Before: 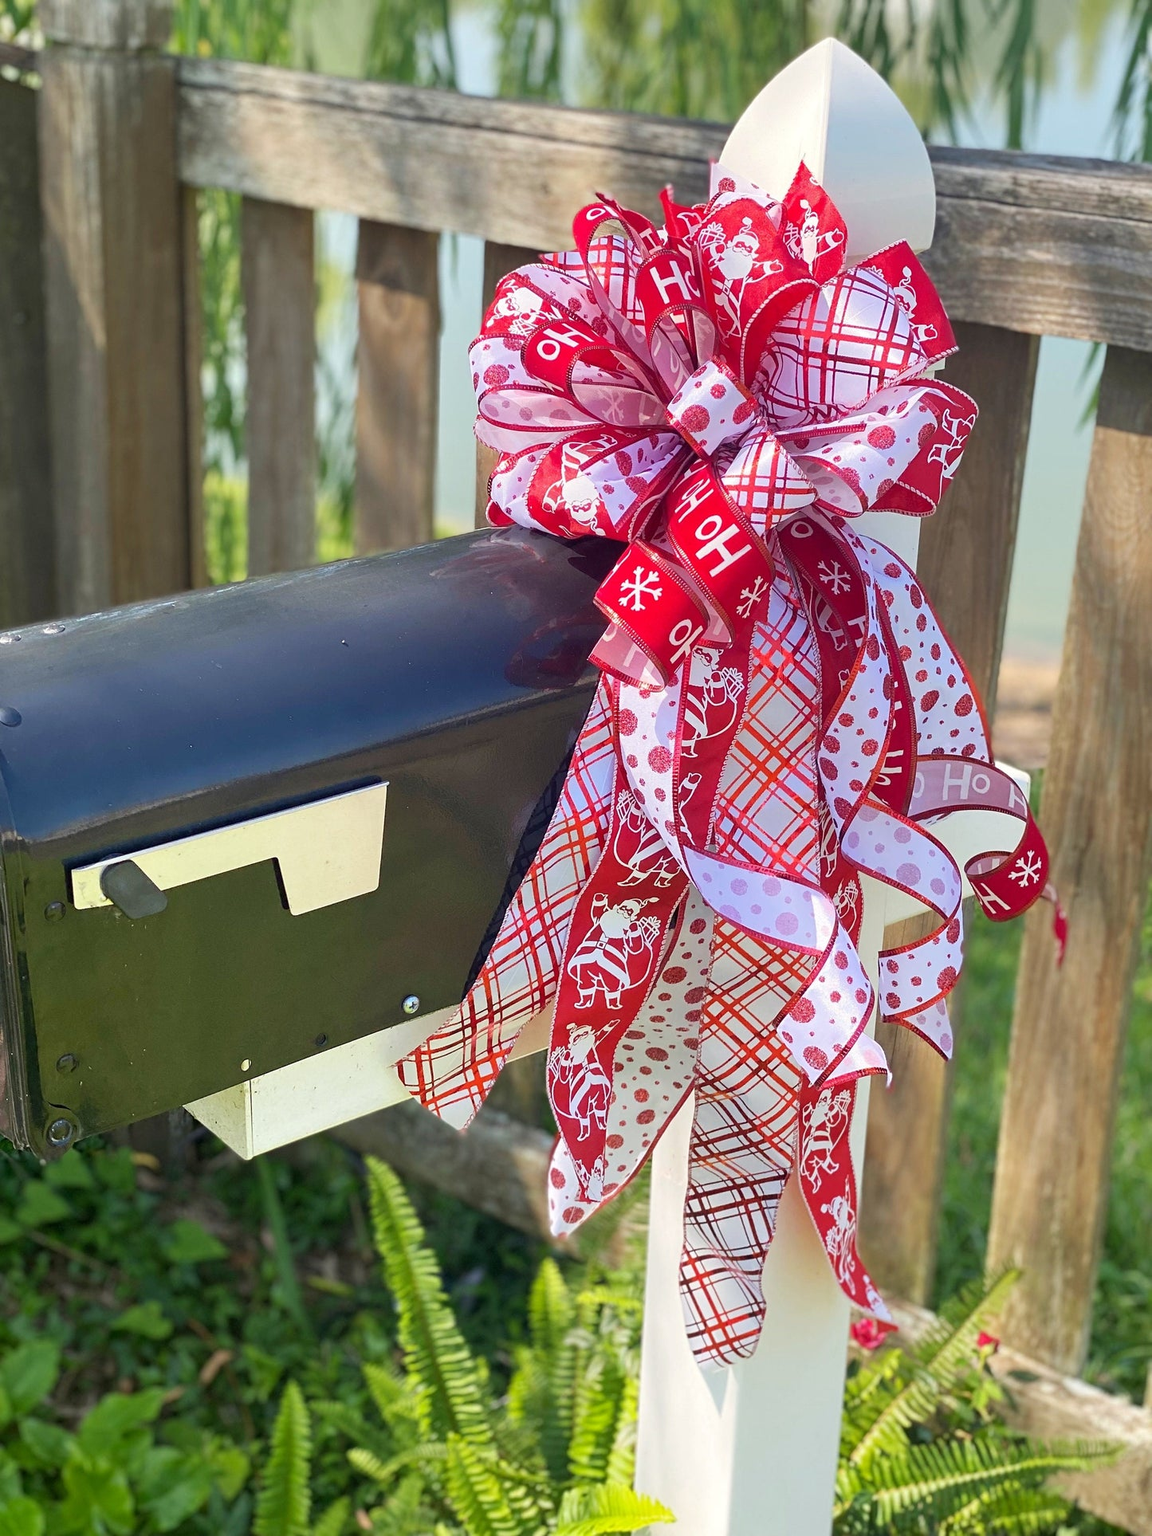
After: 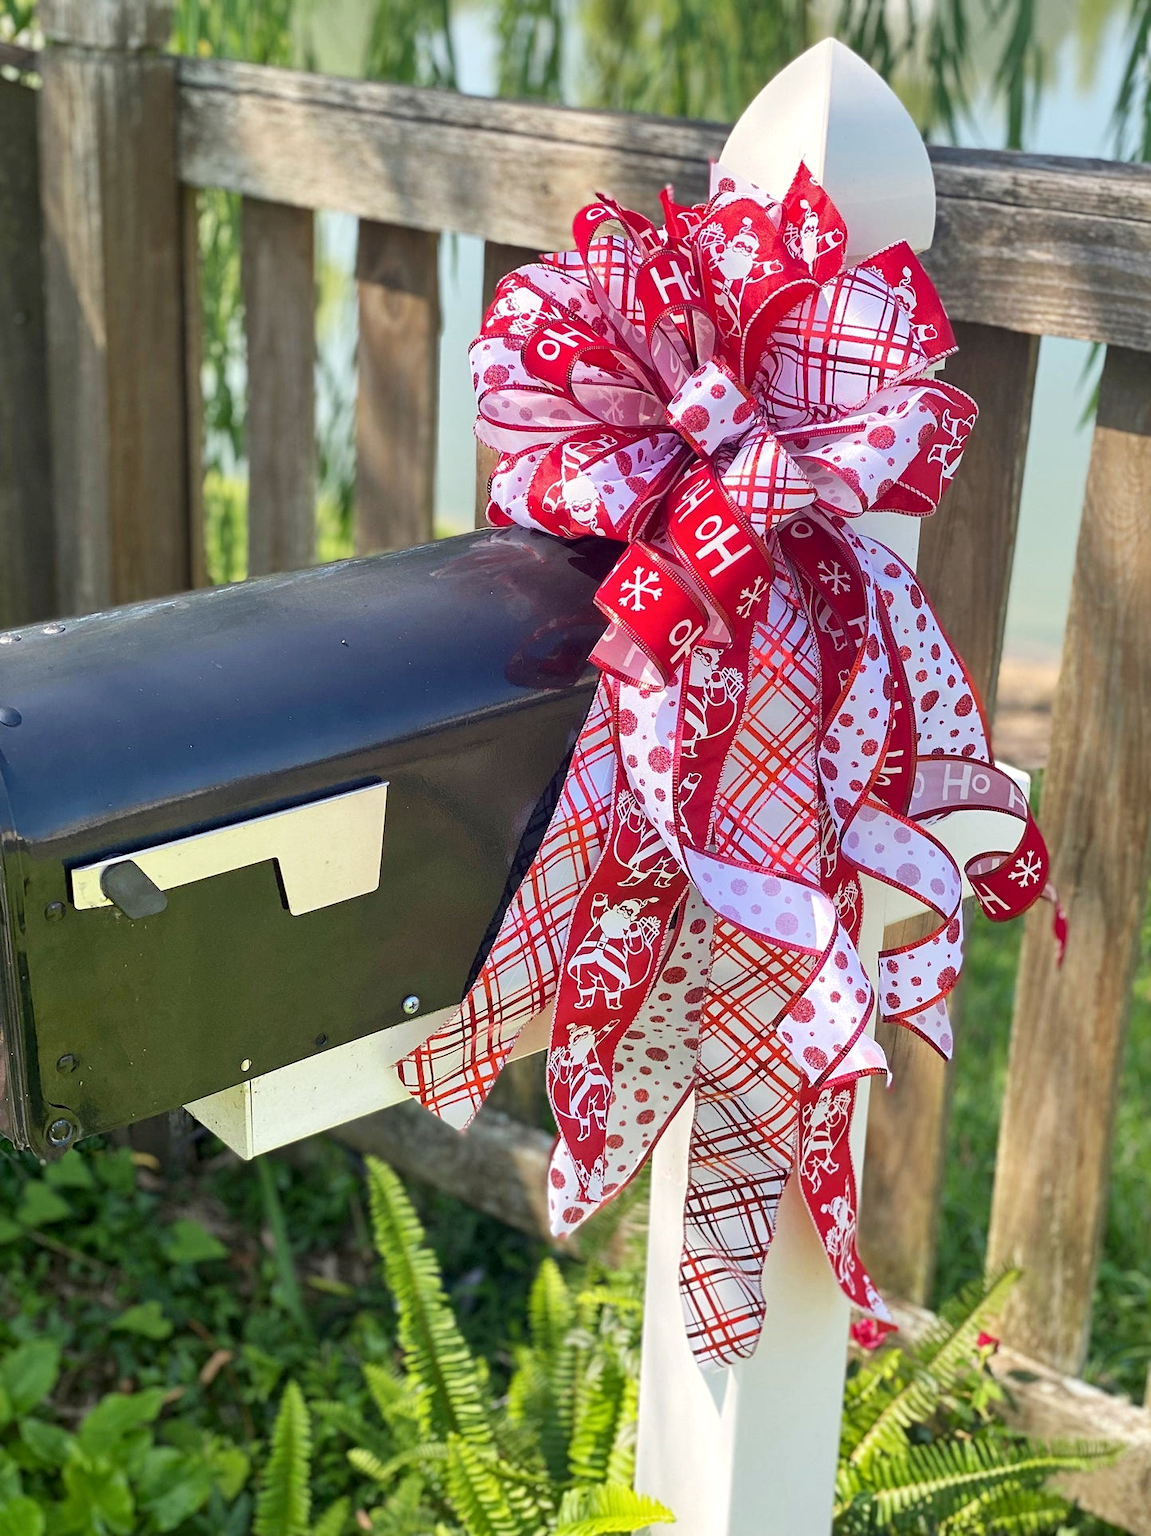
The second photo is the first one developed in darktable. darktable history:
local contrast: mode bilateral grid, contrast 21, coarseness 50, detail 130%, midtone range 0.2
